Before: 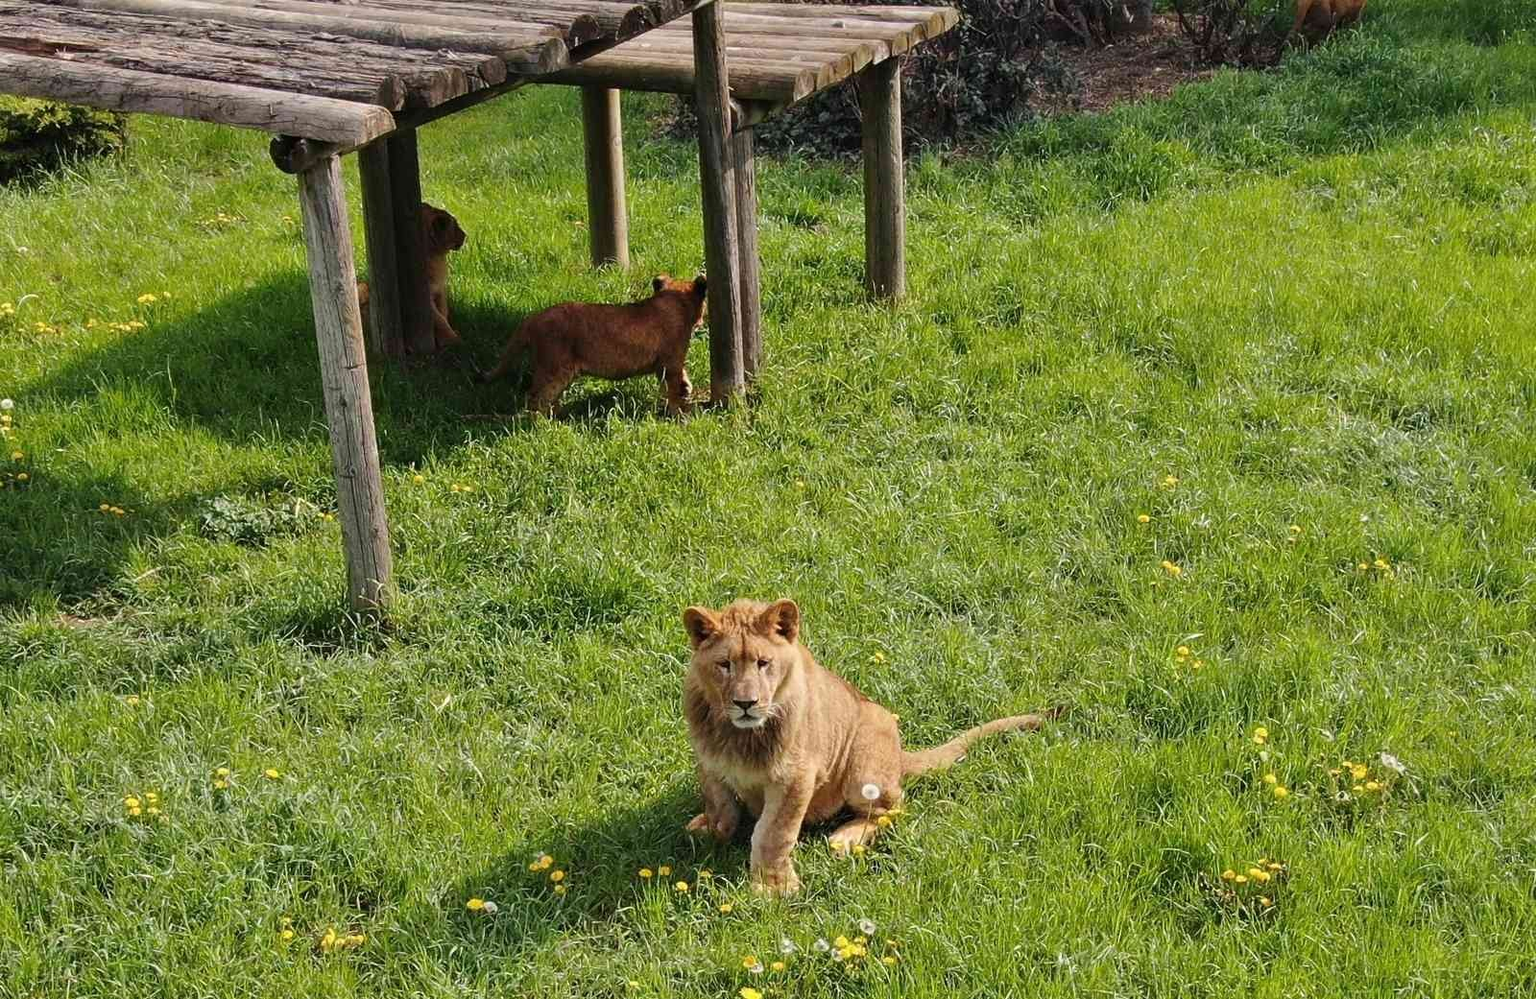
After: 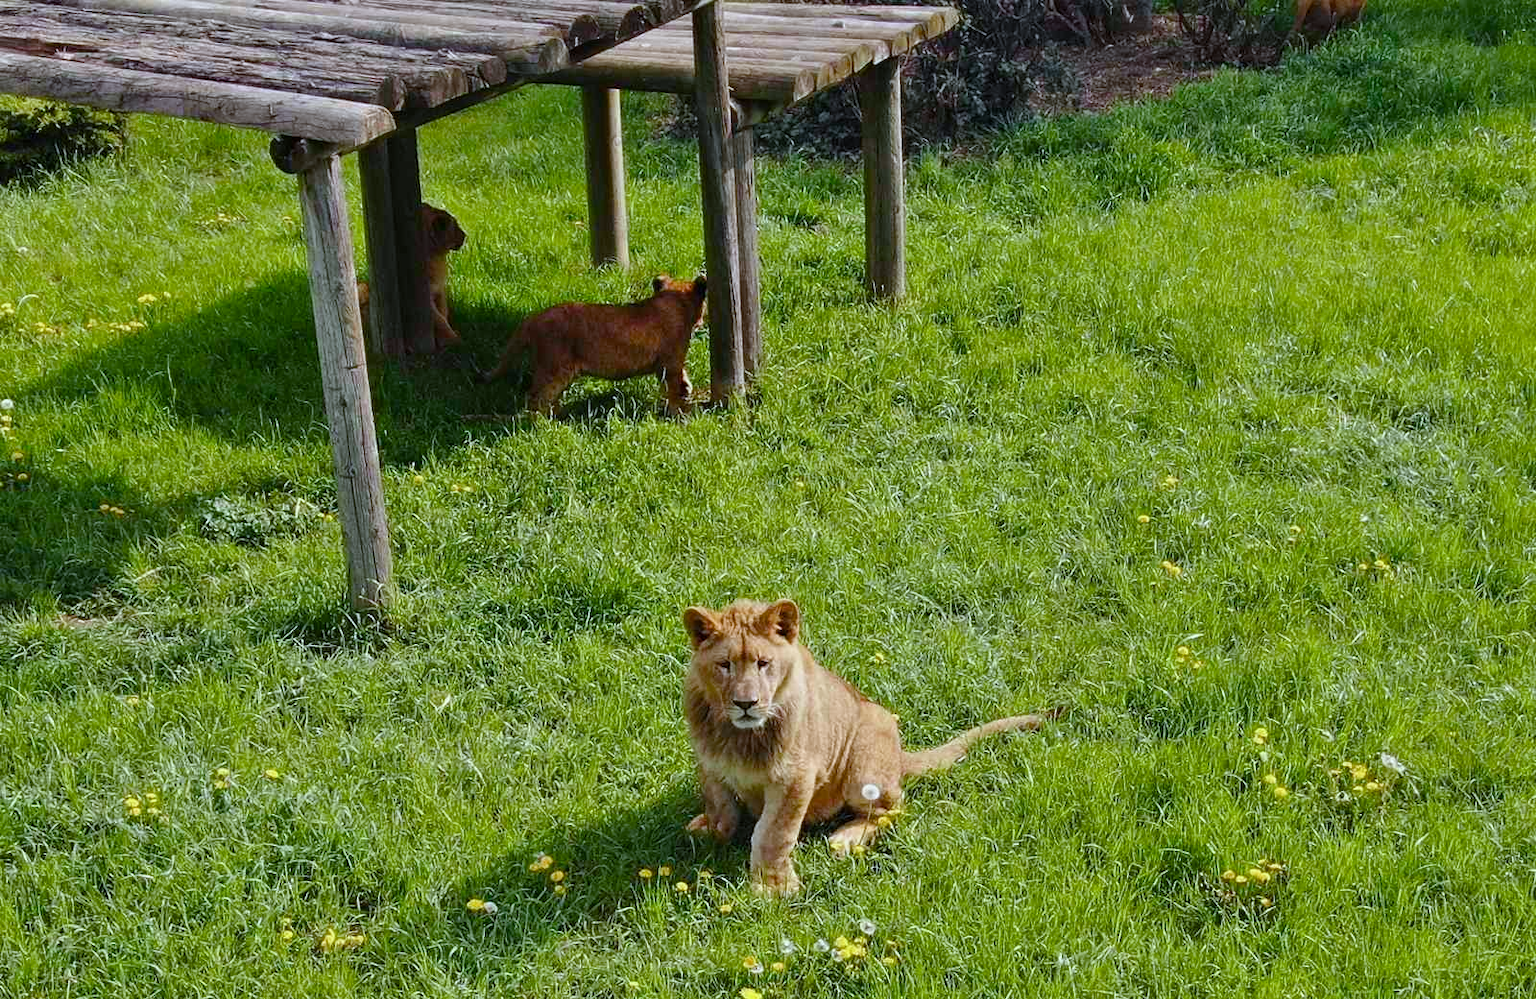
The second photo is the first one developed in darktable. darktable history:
white balance: red 0.924, blue 1.095
color balance rgb: perceptual saturation grading › global saturation 20%, perceptual saturation grading › highlights -25%, perceptual saturation grading › shadows 25%
